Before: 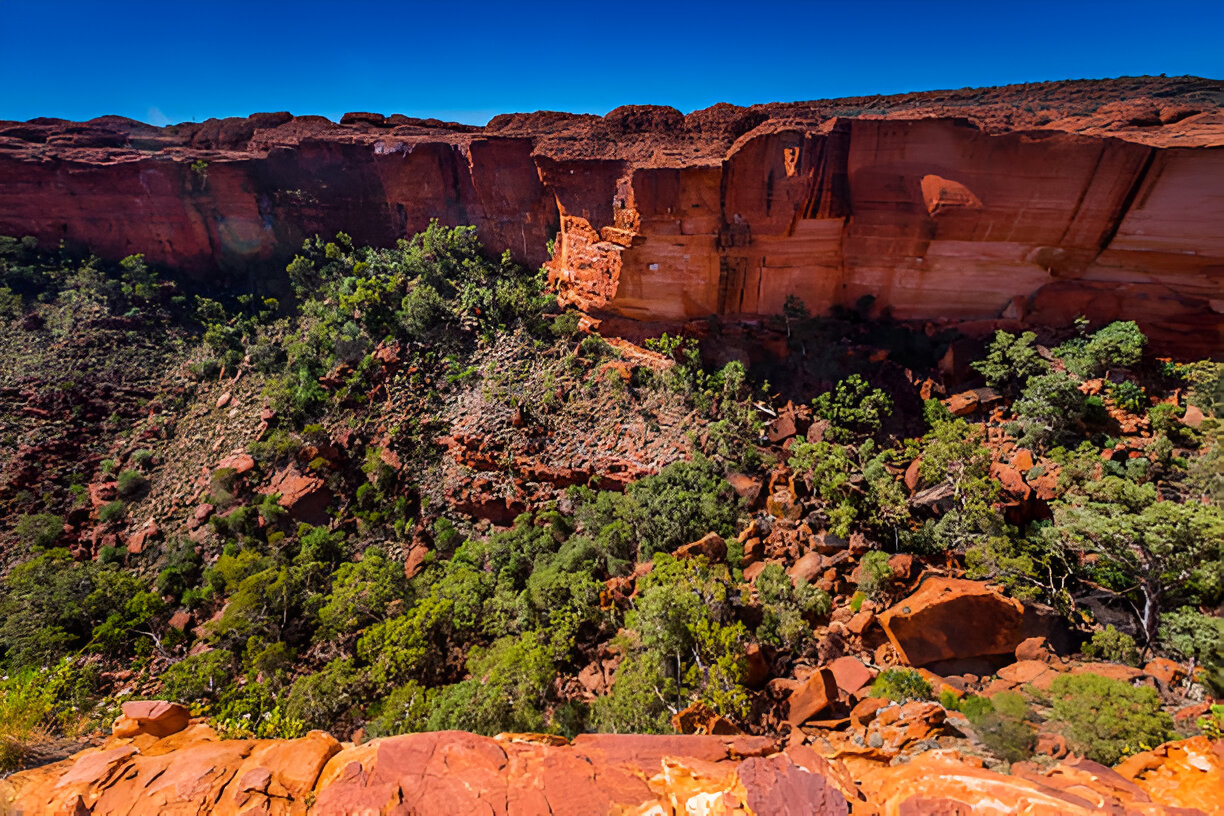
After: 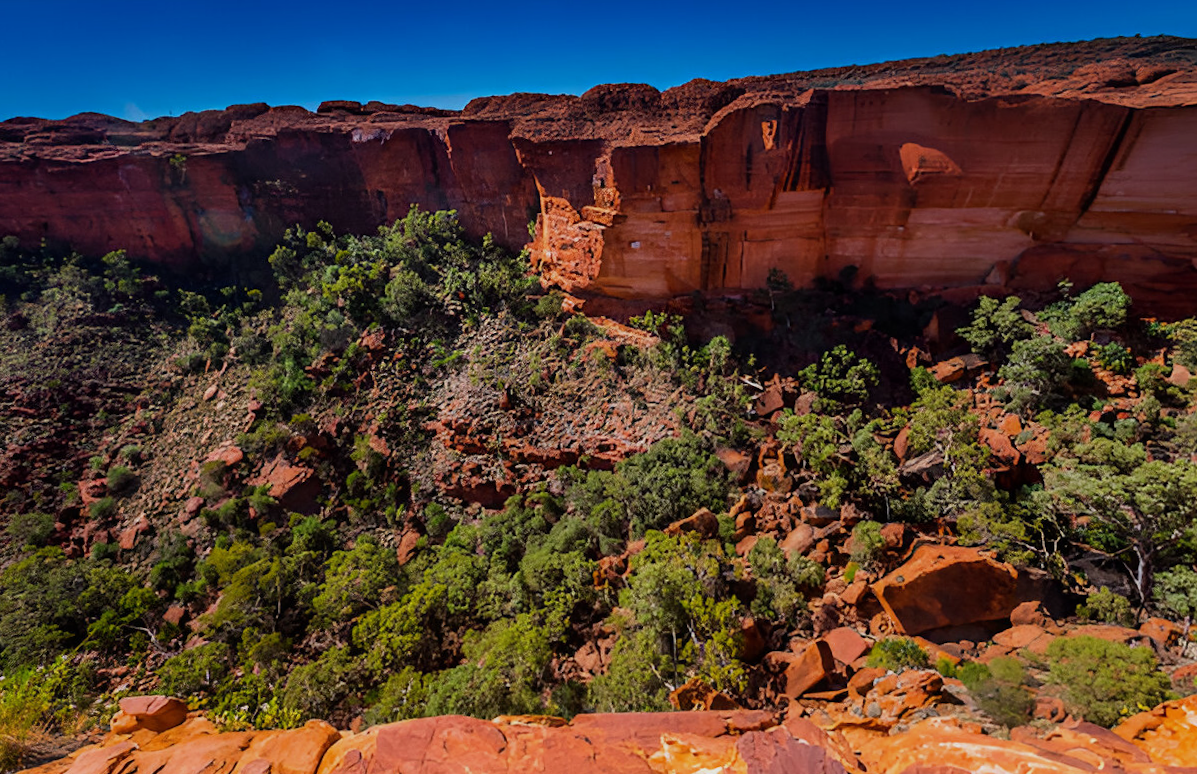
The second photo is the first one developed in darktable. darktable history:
exposure: exposure -0.36 EV, compensate highlight preservation false
tone equalizer: on, module defaults
rotate and perspective: rotation -2°, crop left 0.022, crop right 0.978, crop top 0.049, crop bottom 0.951
